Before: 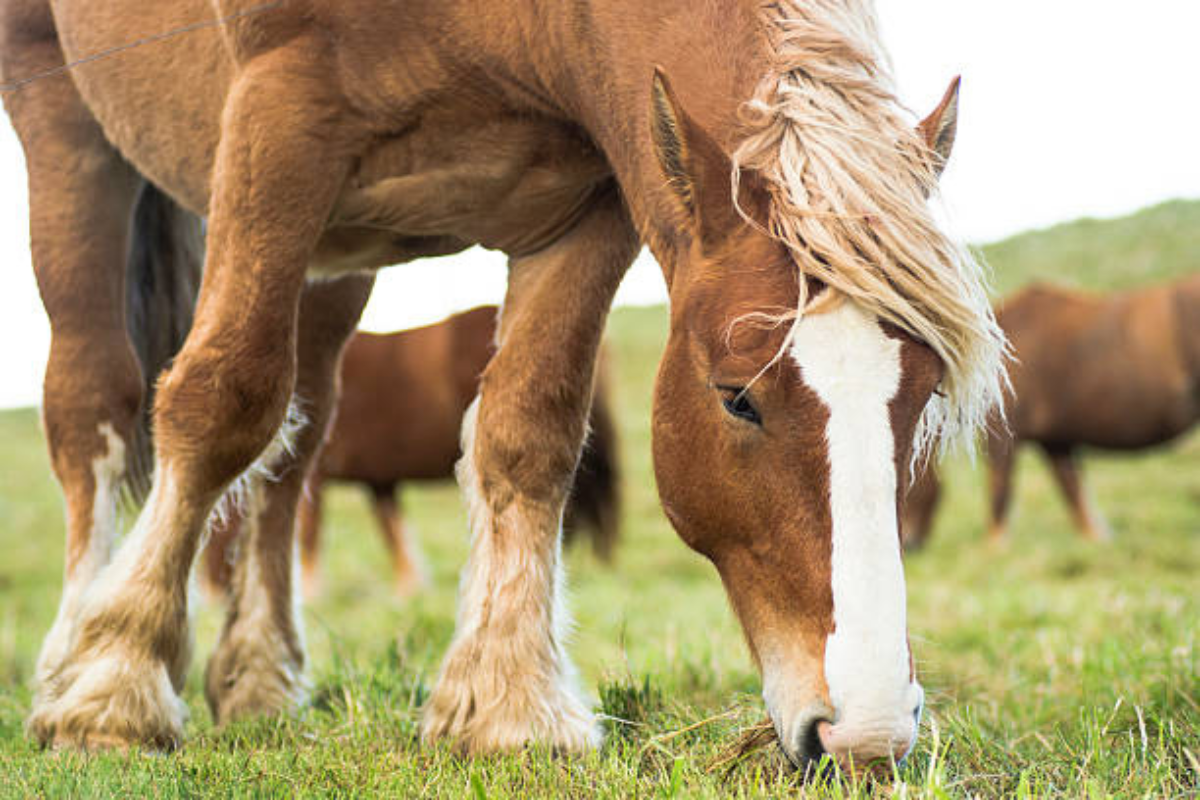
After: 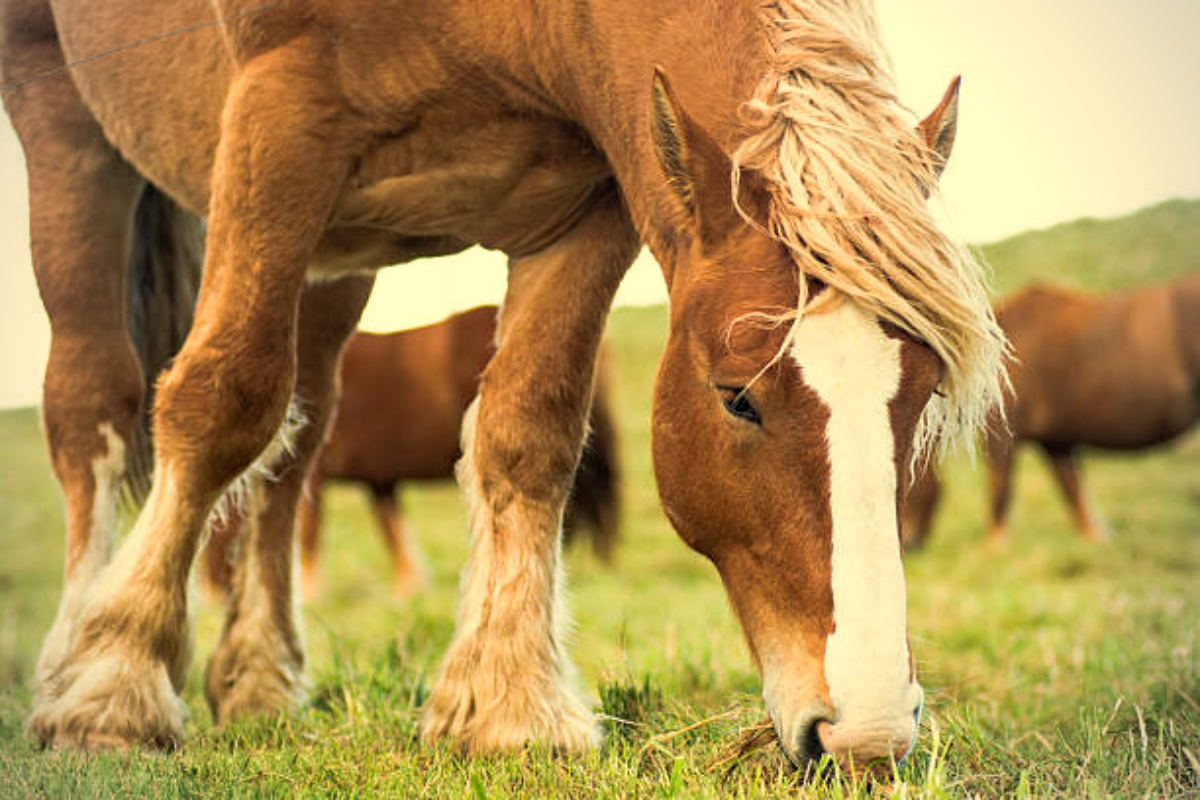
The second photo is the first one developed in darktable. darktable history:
white balance: red 1.08, blue 0.791
haze removal: on, module defaults
vignetting: fall-off radius 60.65%
